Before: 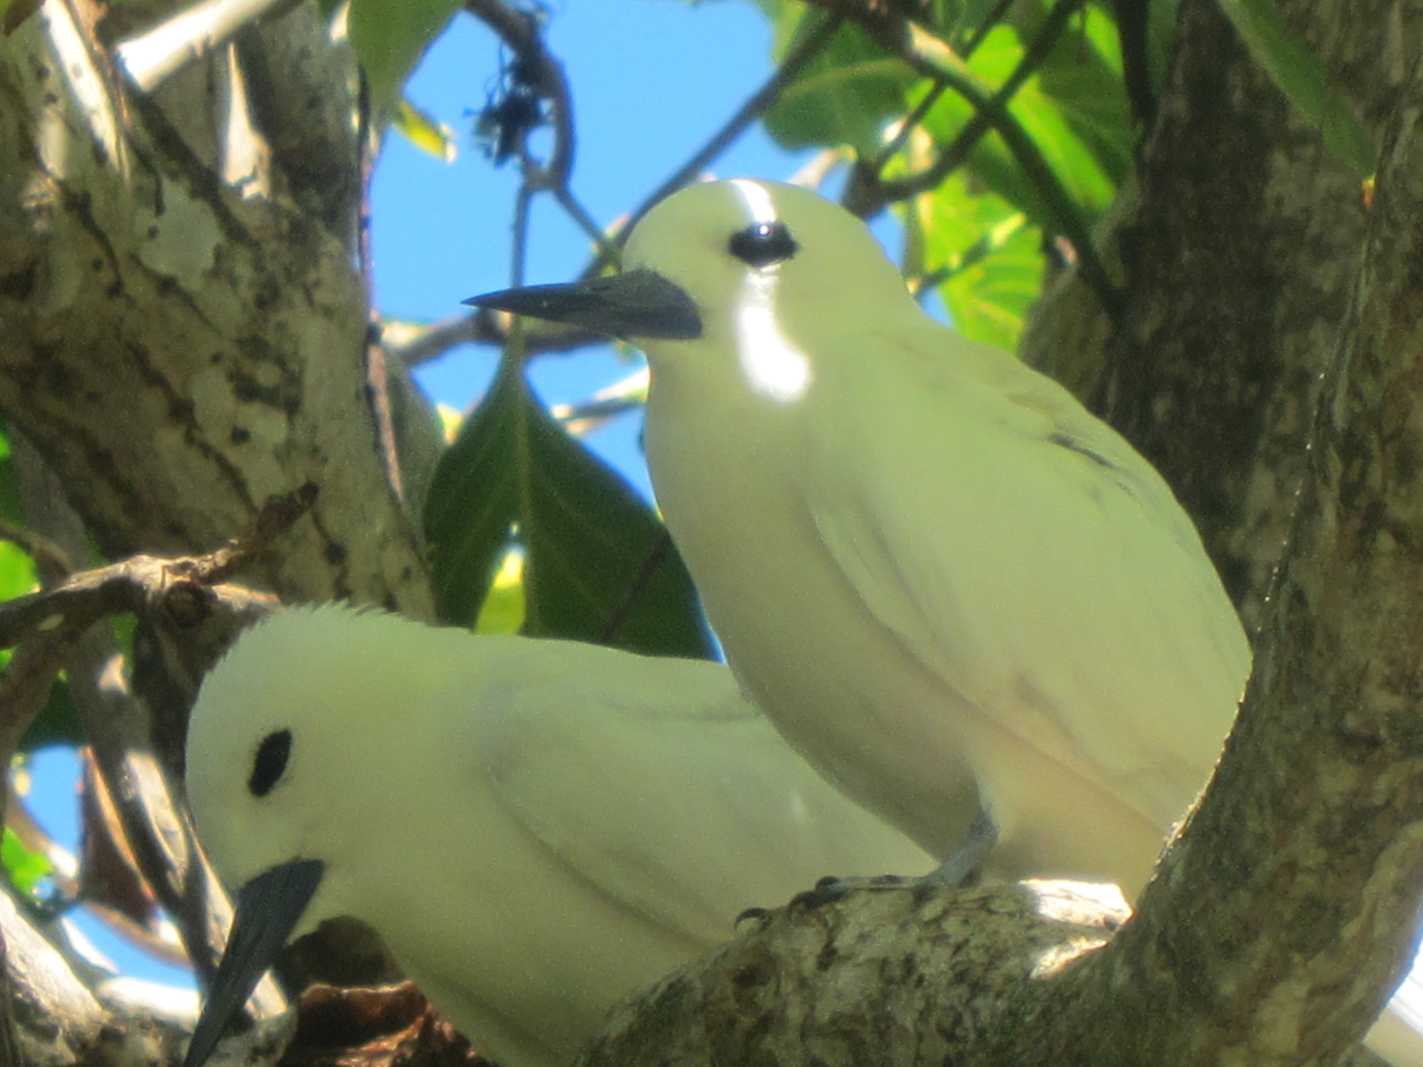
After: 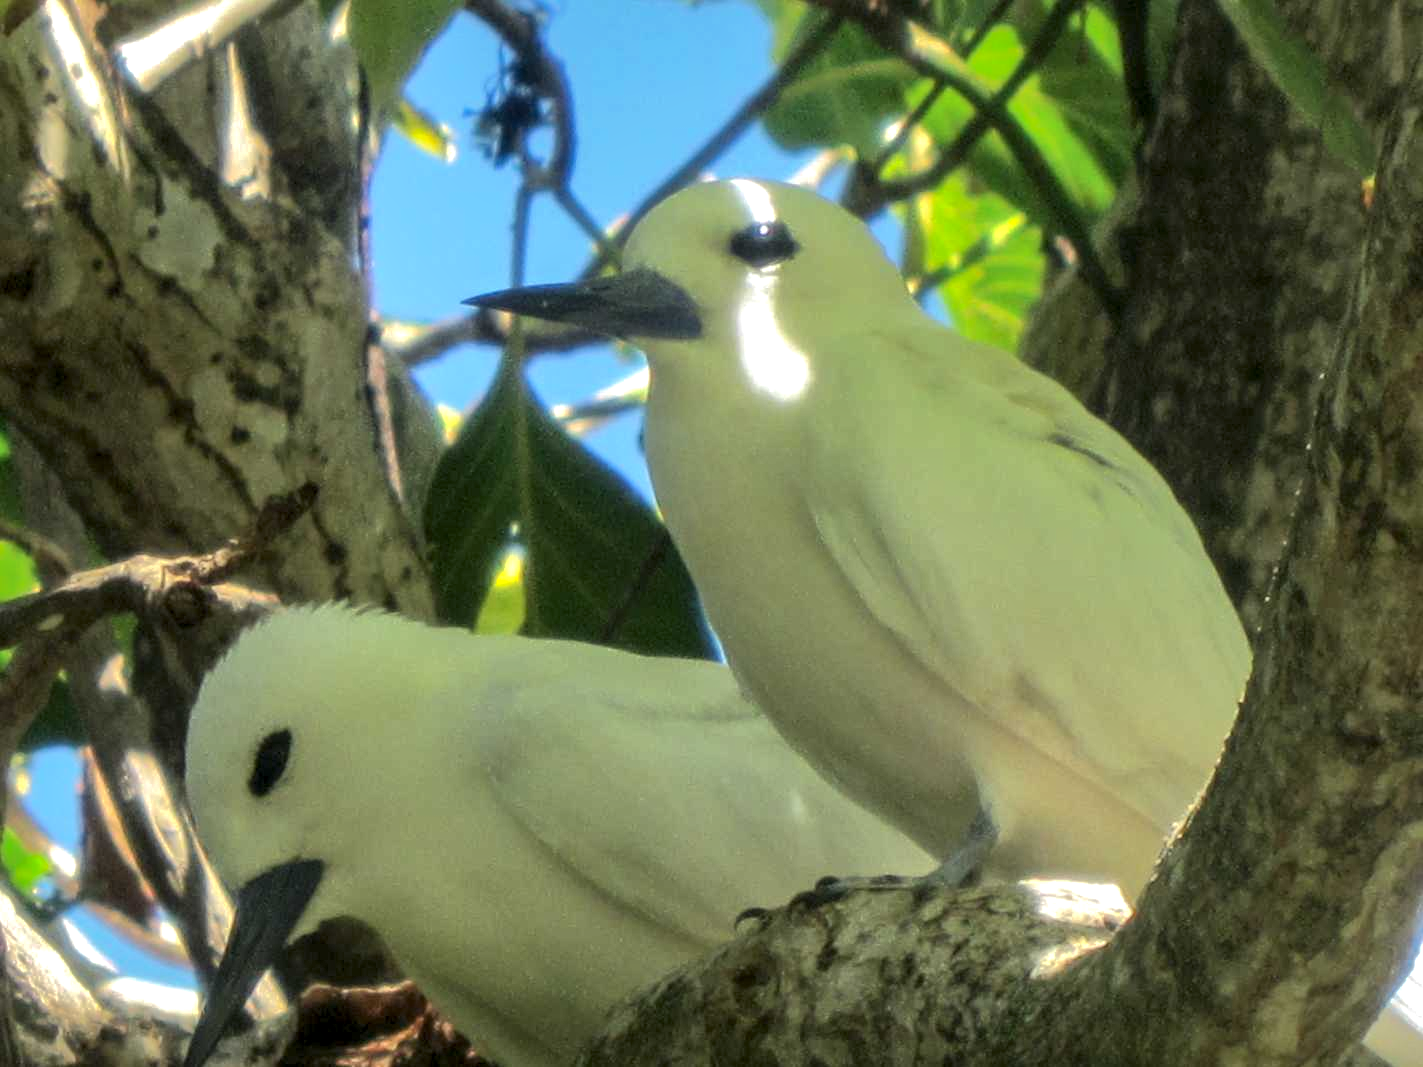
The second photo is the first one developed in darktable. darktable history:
shadows and highlights: shadows 25, highlights -70
local contrast: detail 160%
